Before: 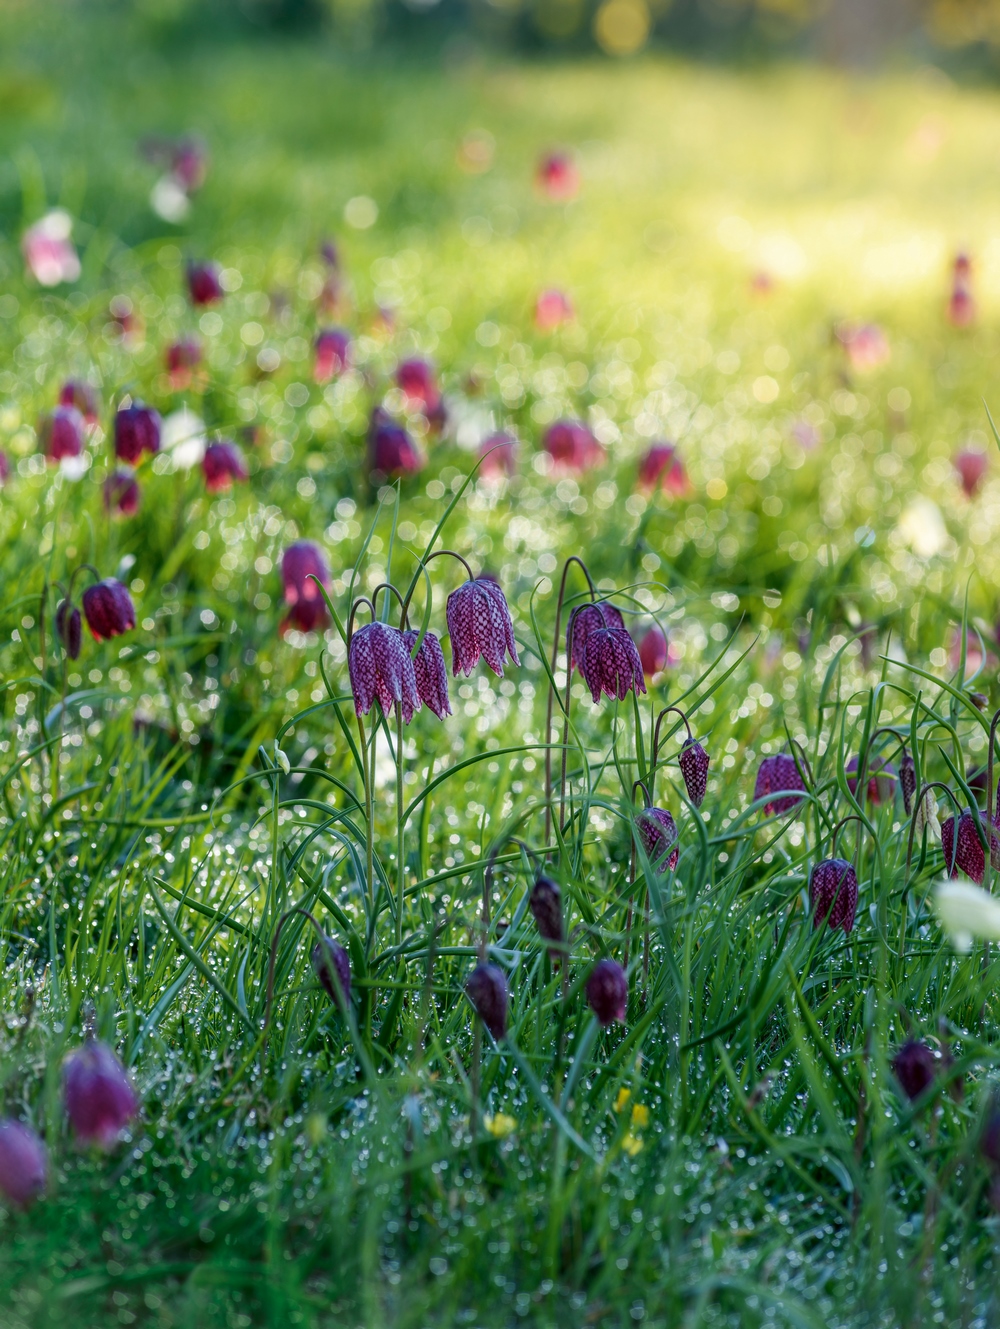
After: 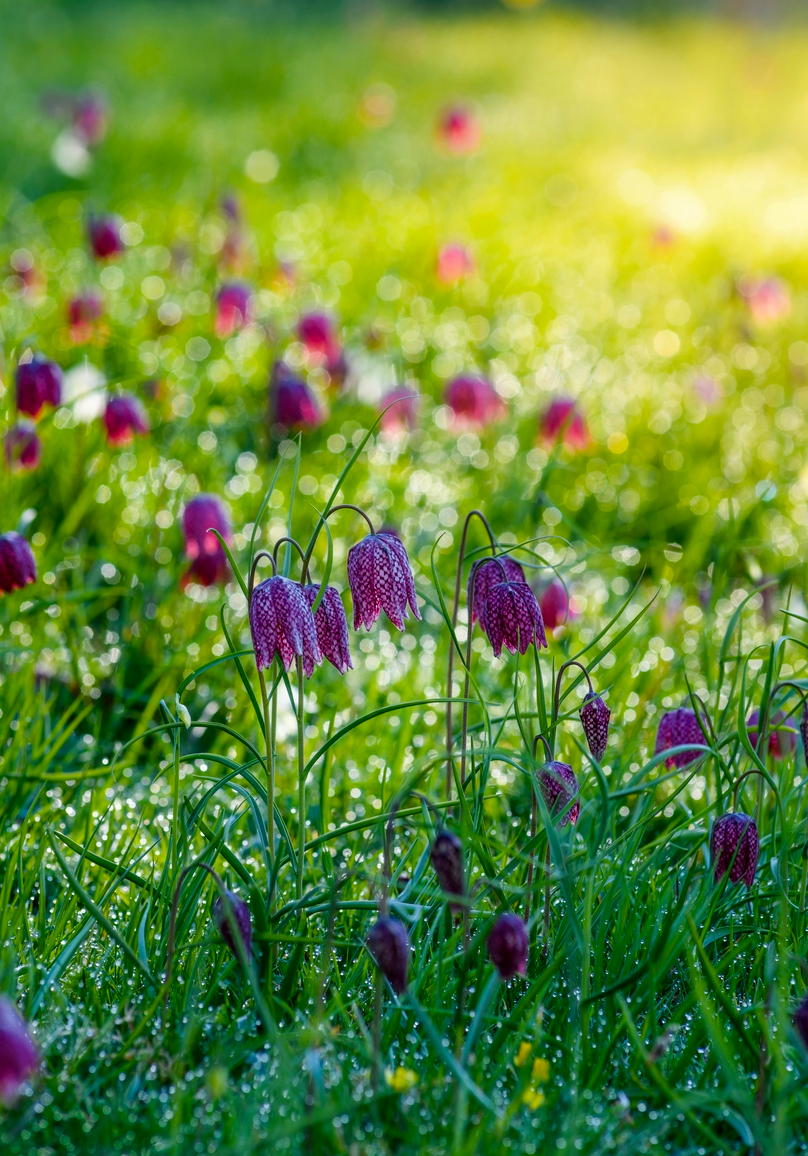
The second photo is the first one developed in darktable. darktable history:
color balance rgb: perceptual saturation grading › global saturation 25%, global vibrance 20%
crop: left 9.929%, top 3.475%, right 9.188%, bottom 9.529%
